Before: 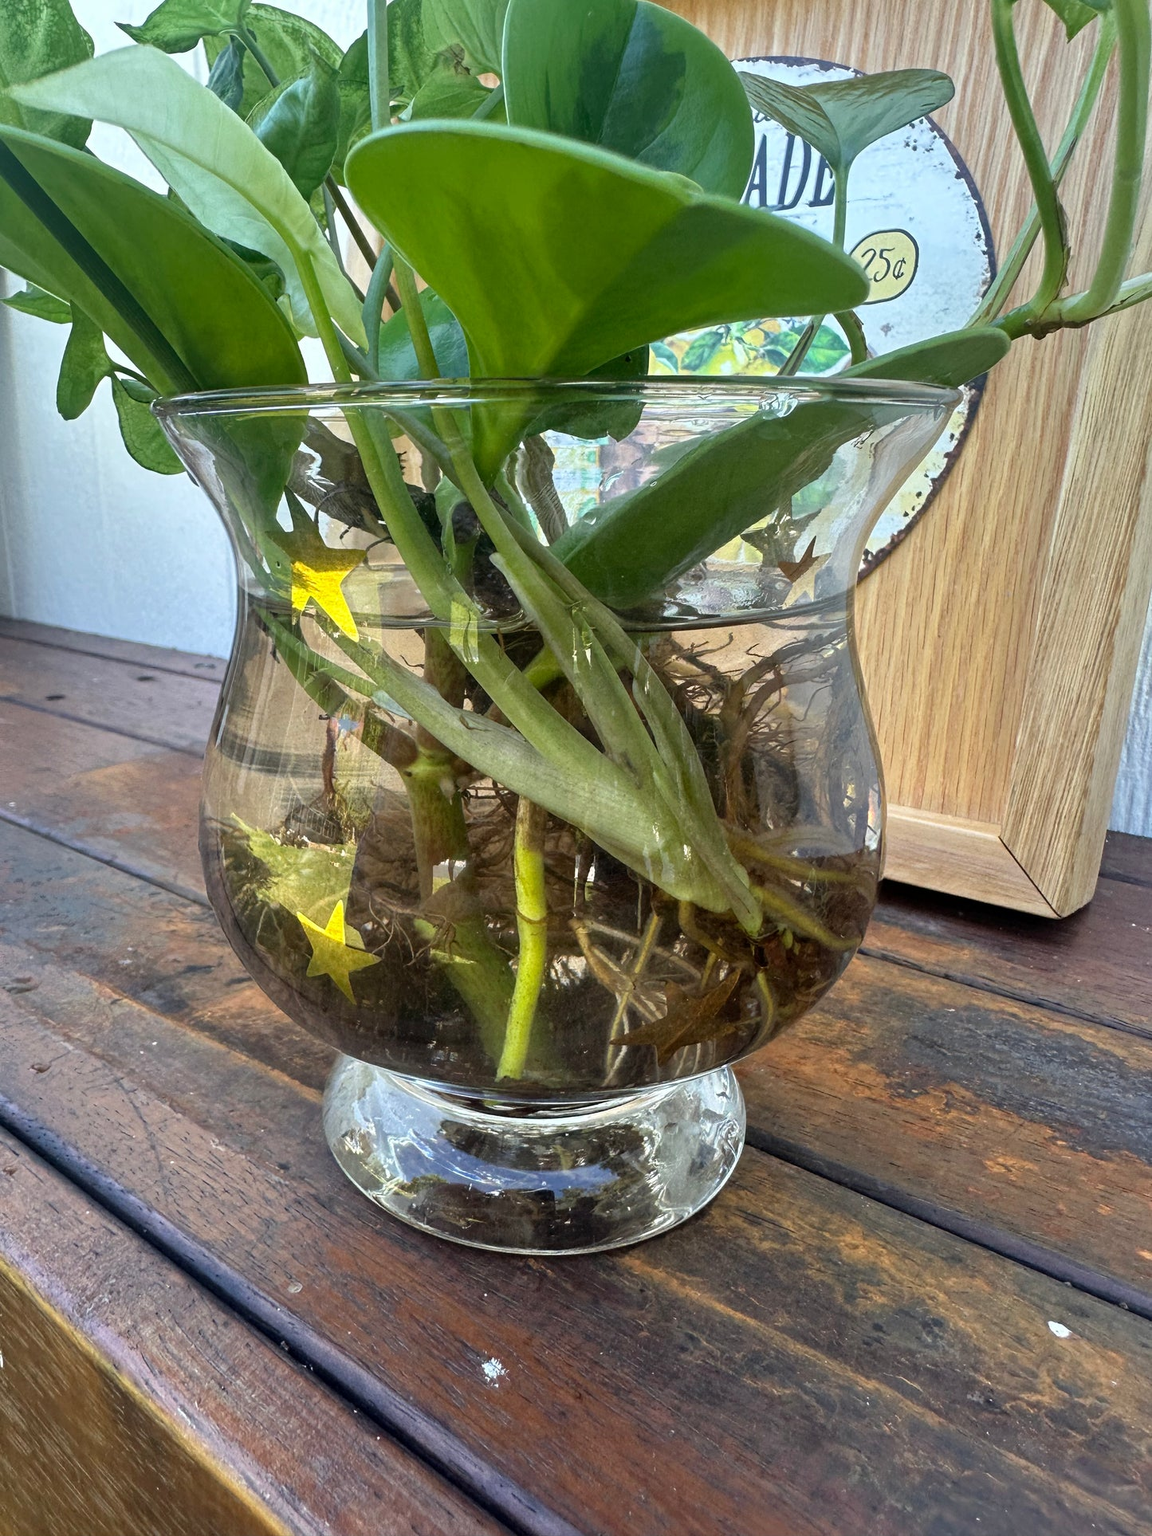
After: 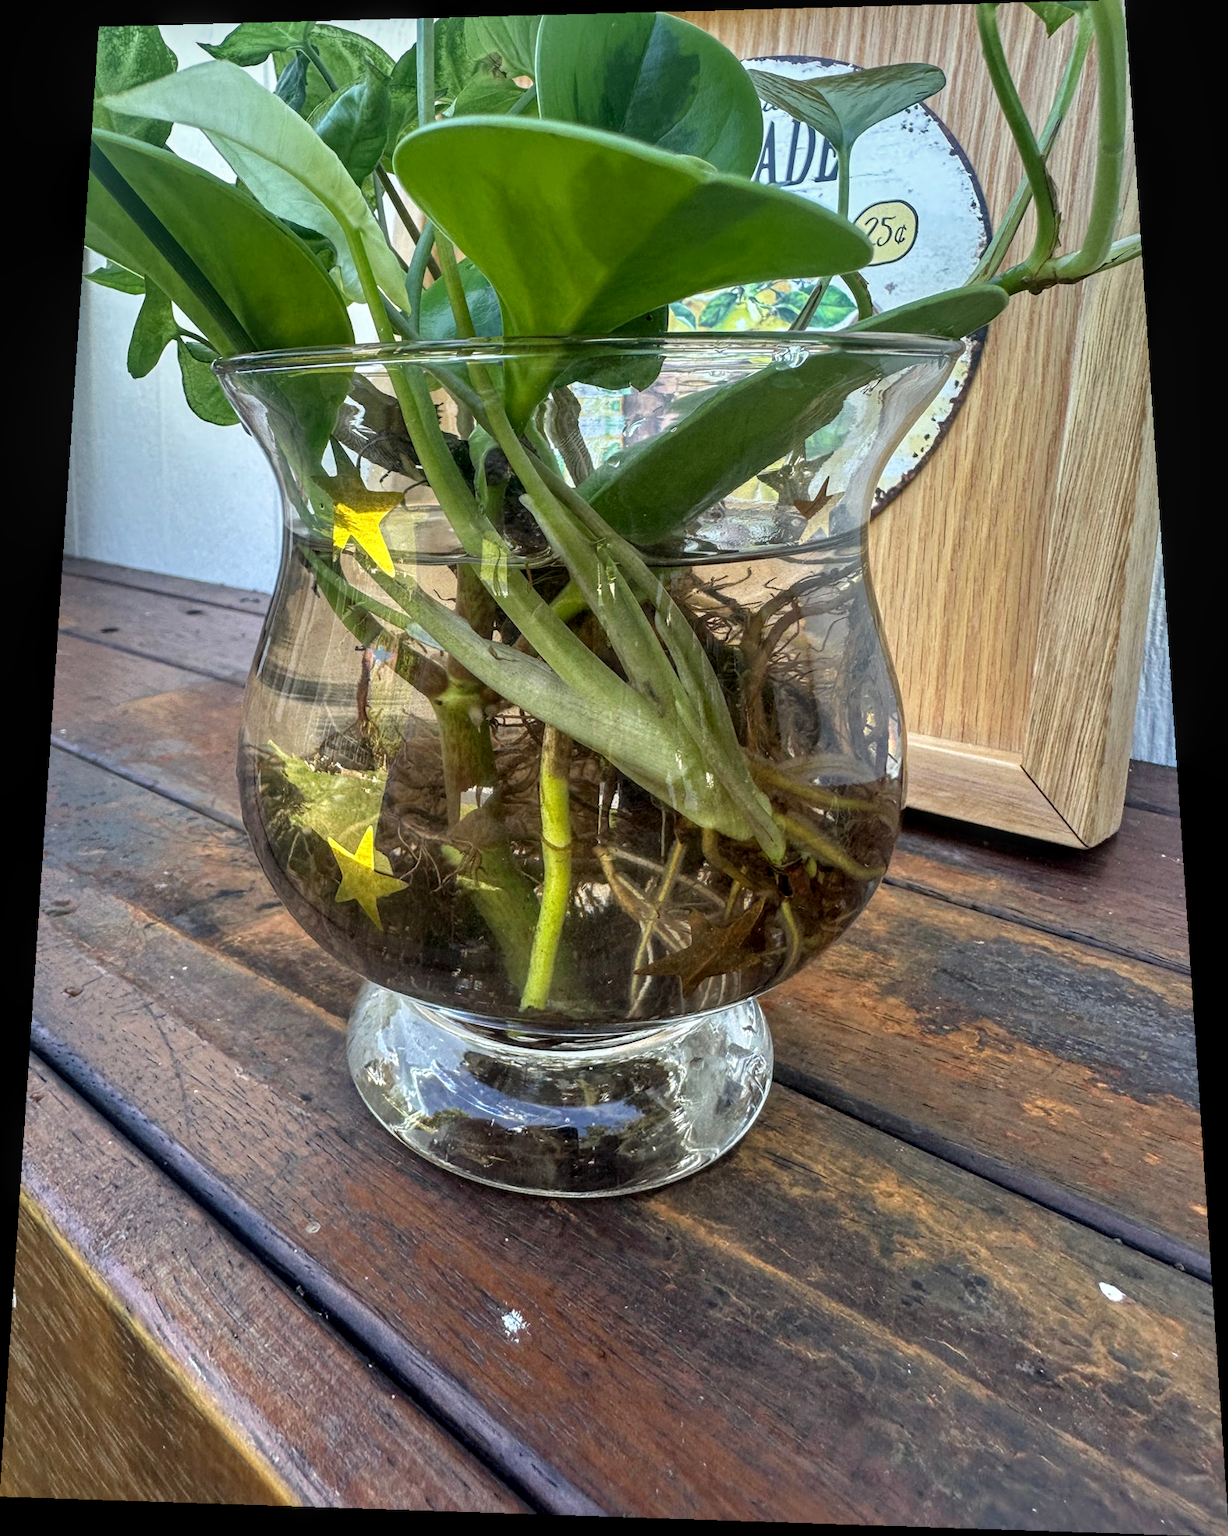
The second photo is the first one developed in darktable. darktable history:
rotate and perspective: rotation 0.128°, lens shift (vertical) -0.181, lens shift (horizontal) -0.044, shear 0.001, automatic cropping off
local contrast: on, module defaults
